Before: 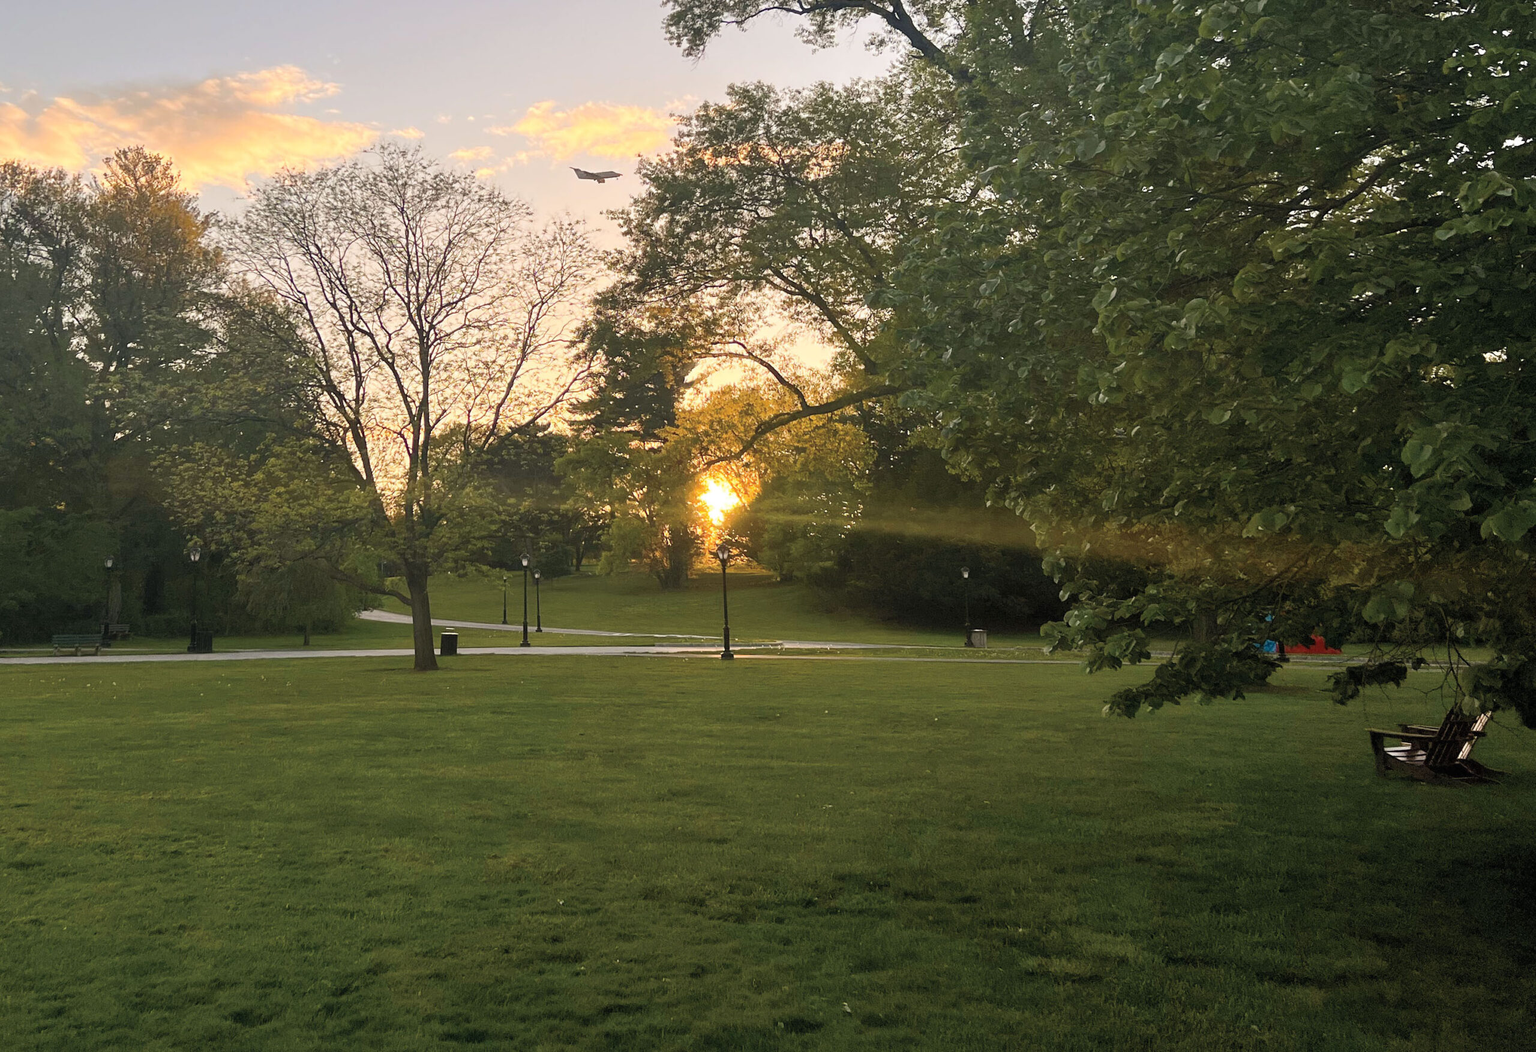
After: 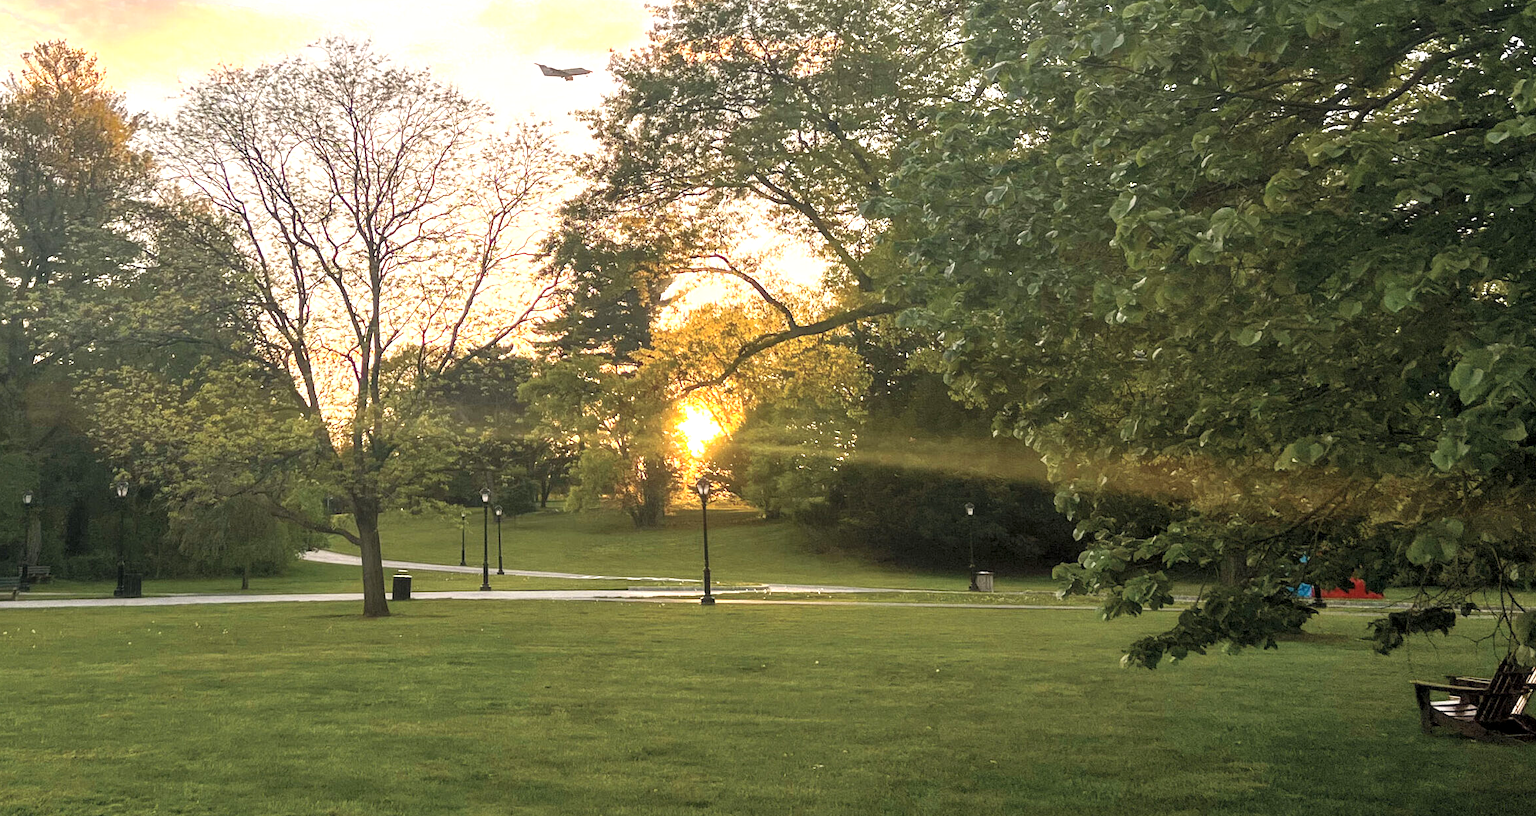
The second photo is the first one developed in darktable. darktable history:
crop: left 5.494%, top 10.444%, right 3.606%, bottom 18.953%
local contrast: on, module defaults
exposure: black level correction 0, exposure 0.702 EV, compensate highlight preservation false
